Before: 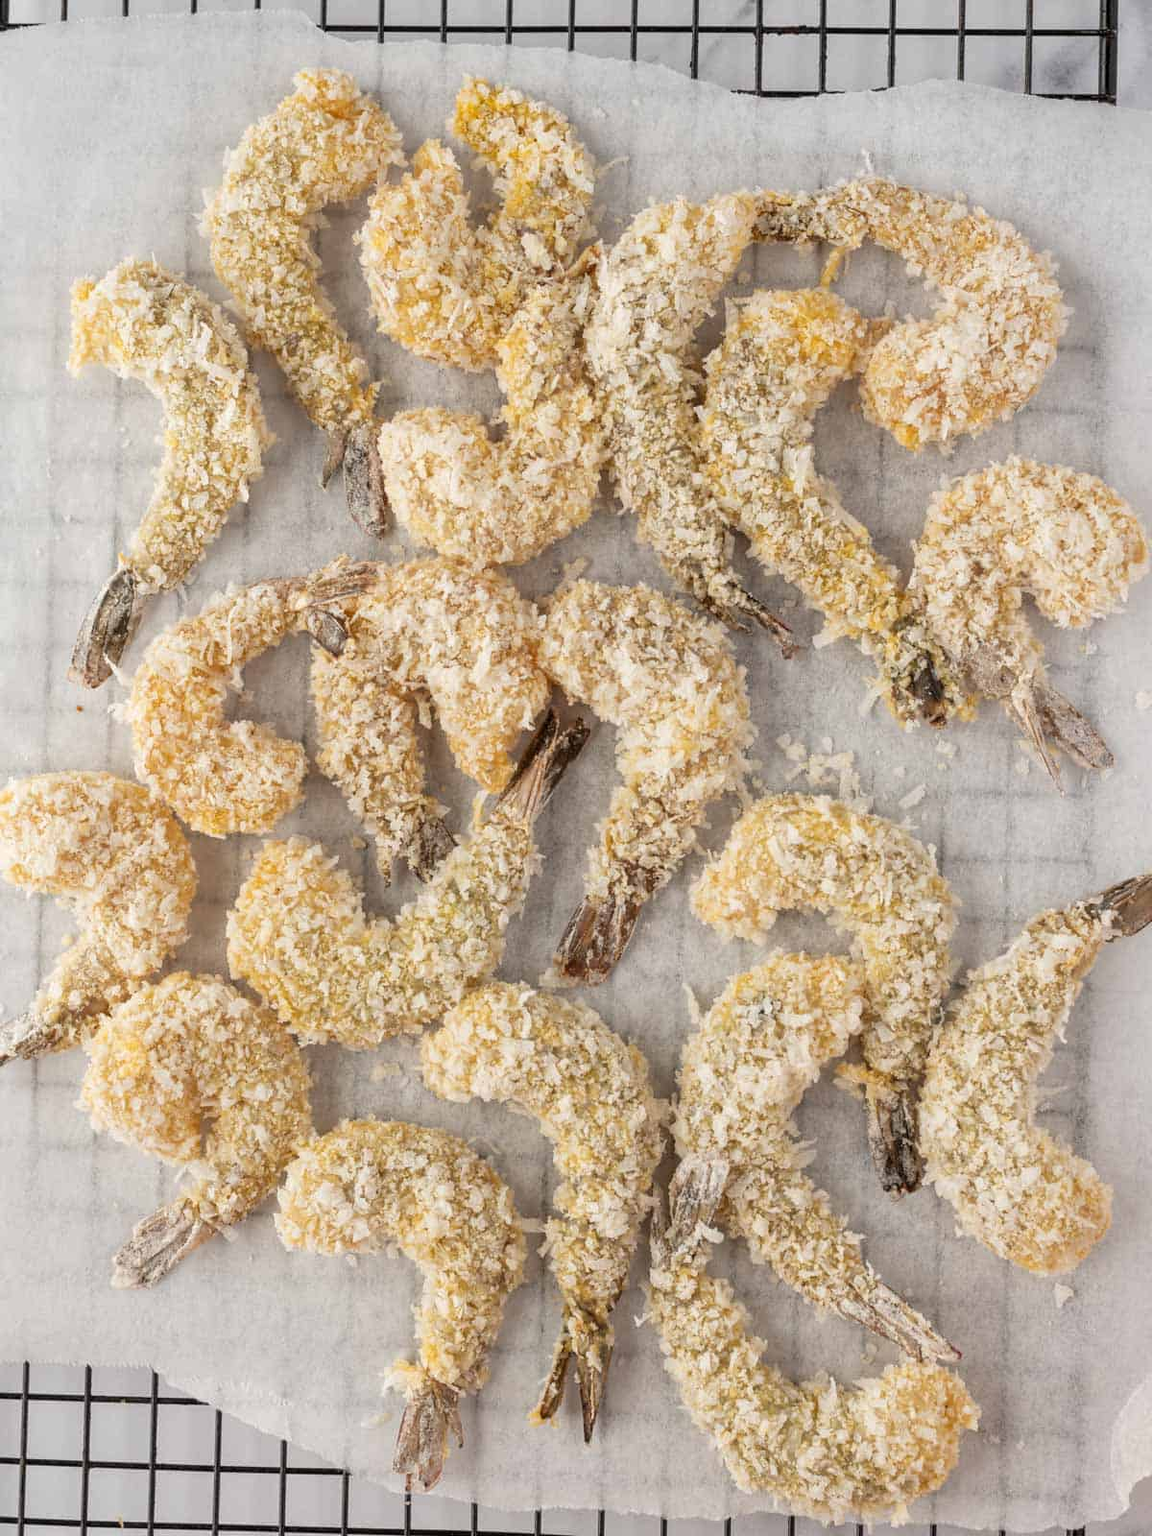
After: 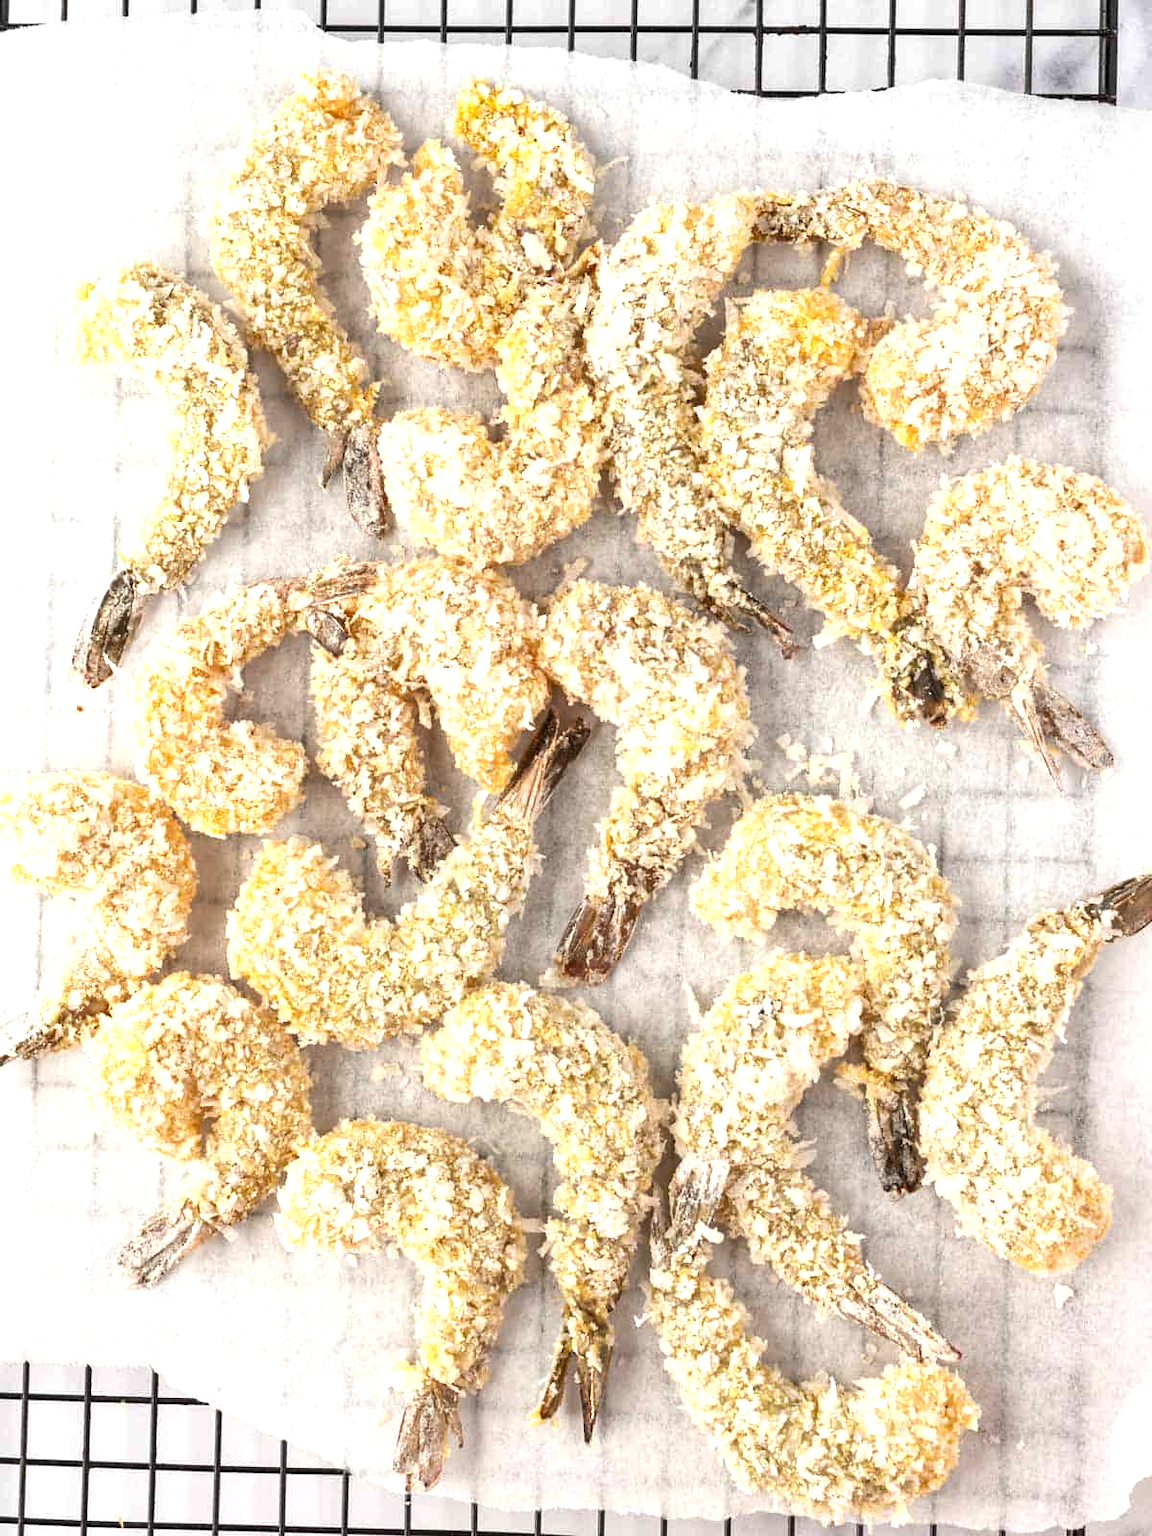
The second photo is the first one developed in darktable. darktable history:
shadows and highlights: shadows 37.22, highlights -27.67, soften with gaussian
exposure: black level correction -0.001, exposure 0.905 EV, compensate highlight preservation false
